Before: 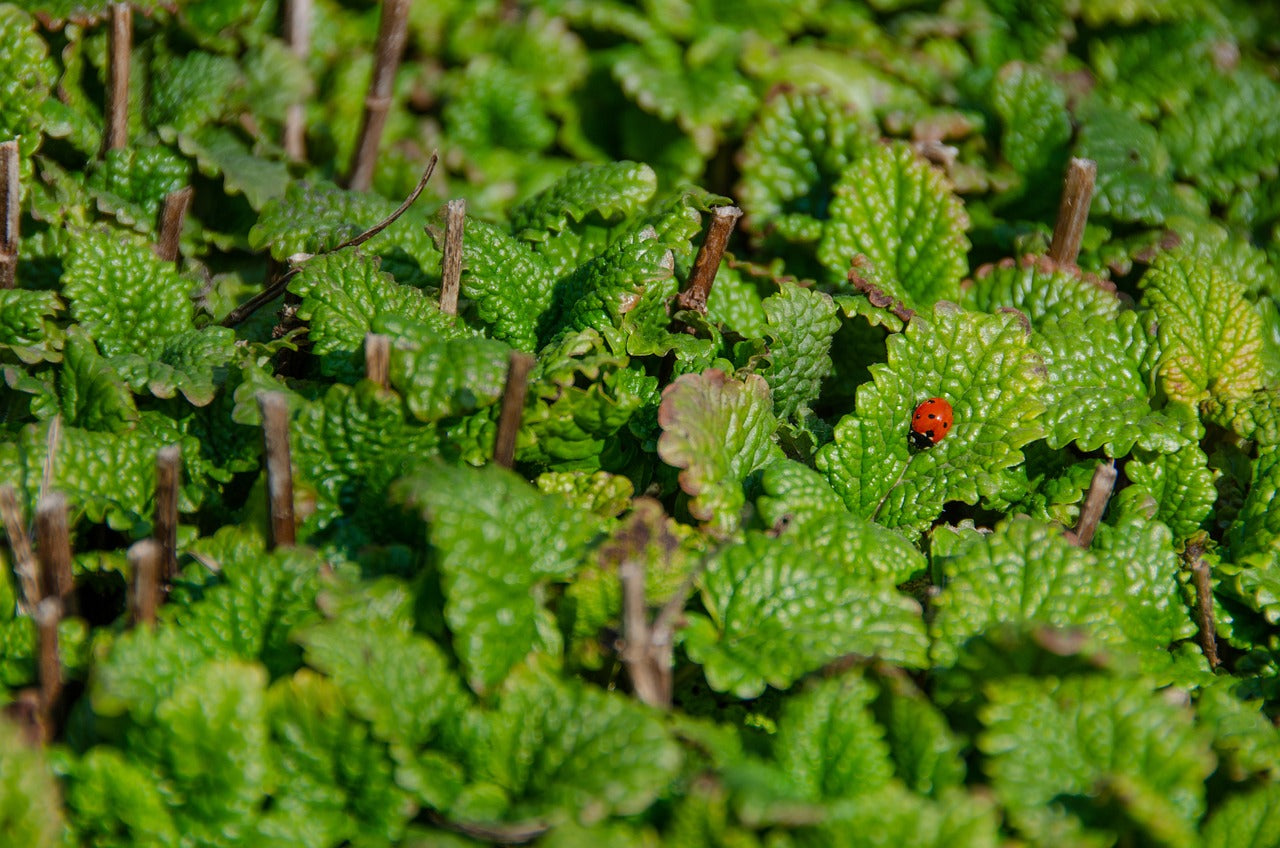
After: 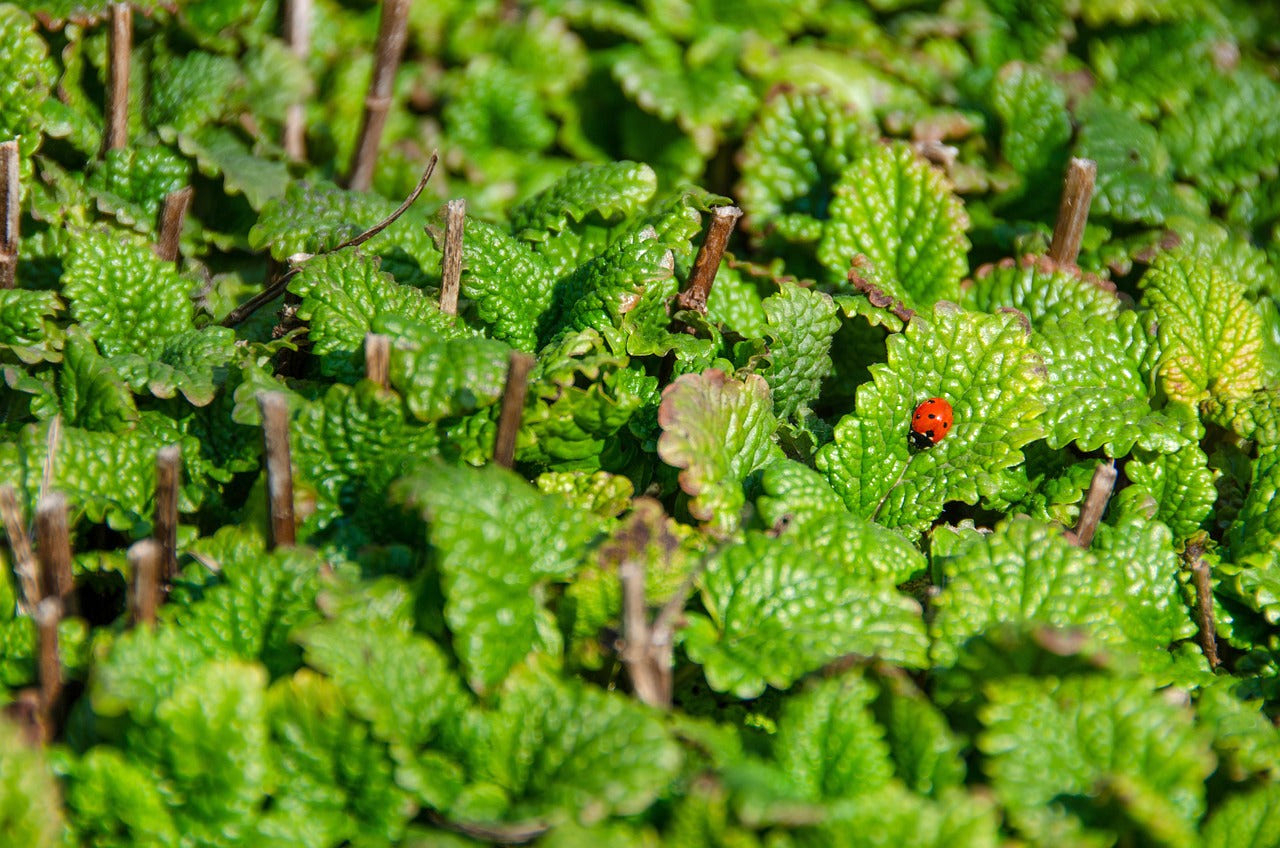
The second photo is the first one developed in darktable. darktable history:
tone equalizer: on, module defaults
exposure: exposure 0.574 EV, compensate highlight preservation false
